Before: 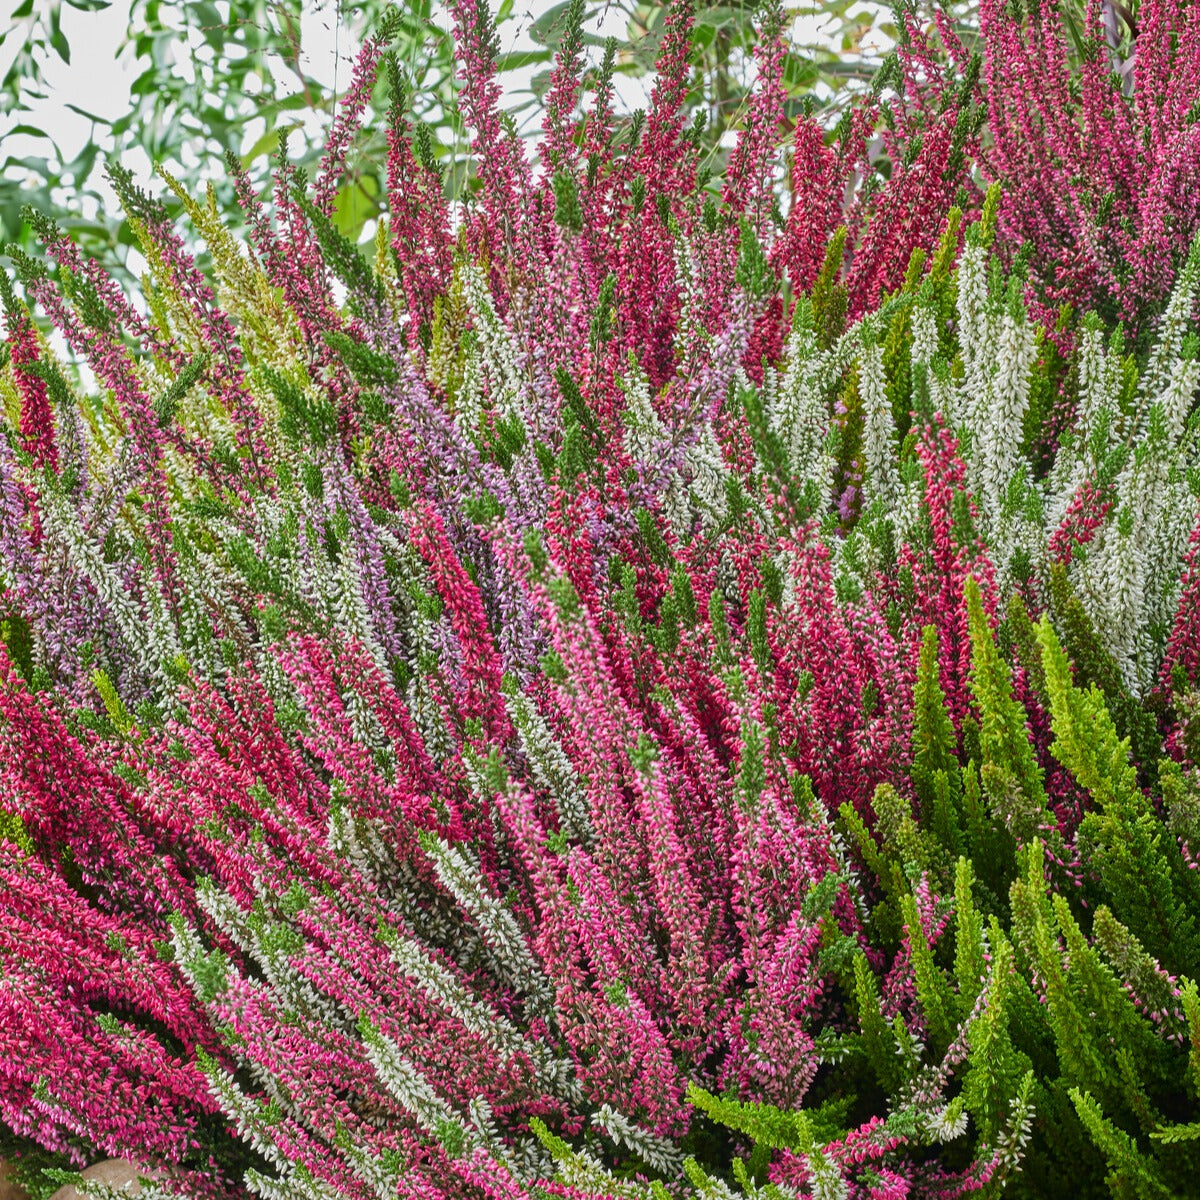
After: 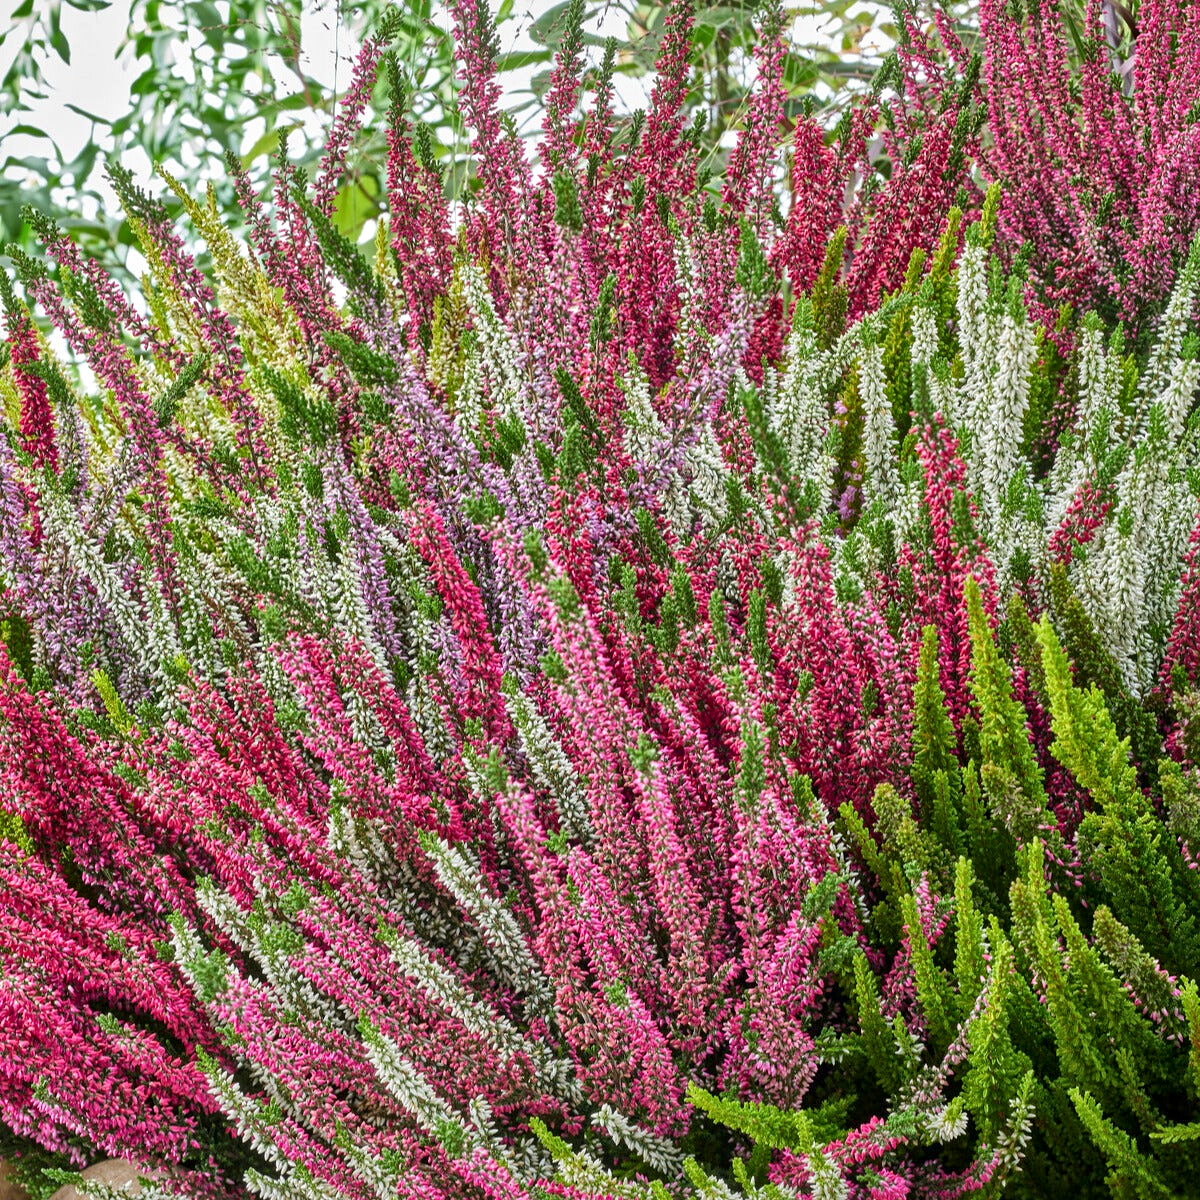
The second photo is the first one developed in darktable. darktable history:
exposure: black level correction 0.001, exposure 0.141 EV, compensate highlight preservation false
local contrast: mode bilateral grid, contrast 19, coarseness 20, detail 150%, midtone range 0.2
contrast equalizer: octaves 7, y [[0.531, 0.548, 0.559, 0.557, 0.544, 0.527], [0.5 ×6], [0.5 ×6], [0 ×6], [0 ×6]], mix -0.294
